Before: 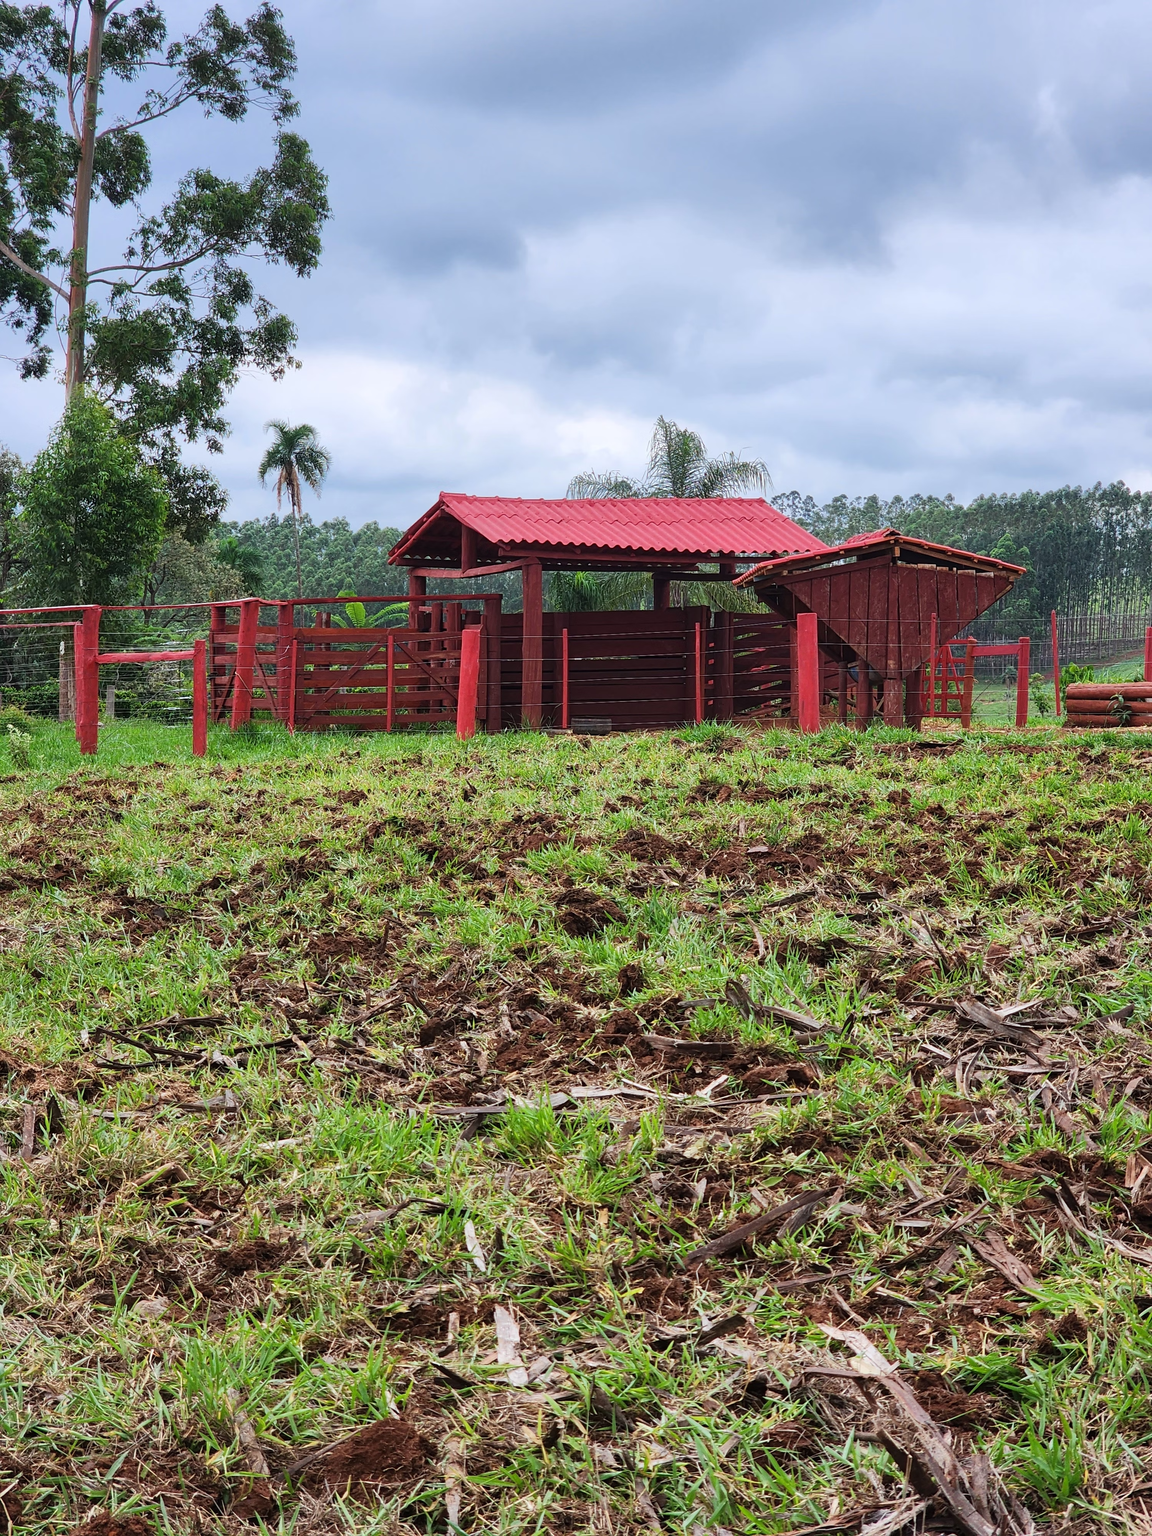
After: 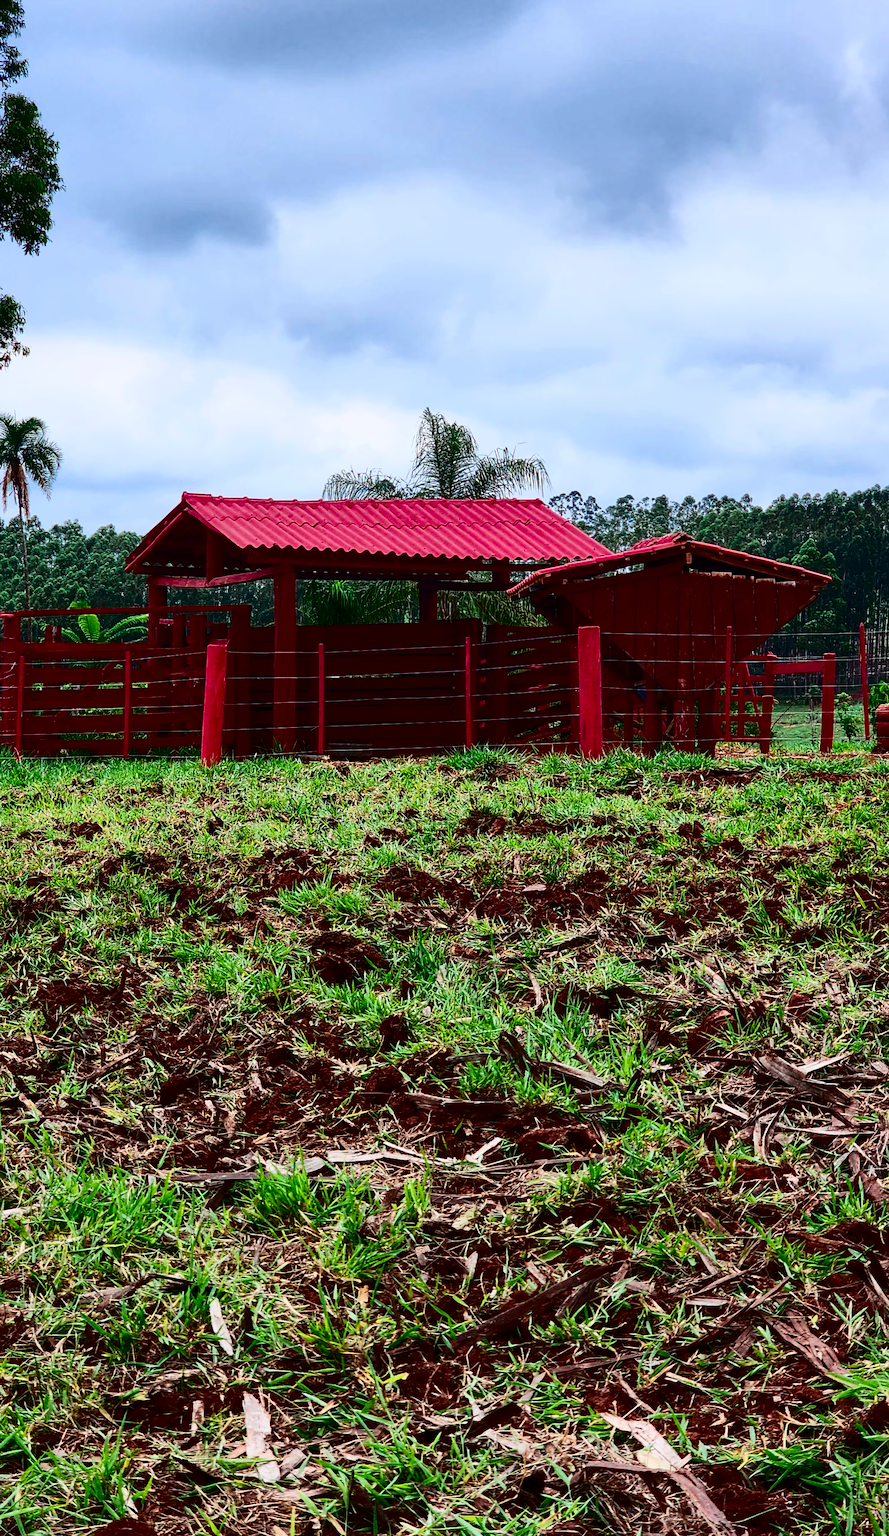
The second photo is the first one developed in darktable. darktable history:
crop and rotate: left 23.921%, top 3.123%, right 6.29%, bottom 6.528%
contrast brightness saturation: contrast 0.186, brightness -0.244, saturation 0.113
tone curve: curves: ch0 [(0, 0) (0.059, 0.027) (0.178, 0.105) (0.292, 0.233) (0.485, 0.472) (0.837, 0.887) (1, 0.983)]; ch1 [(0, 0) (0.23, 0.166) (0.34, 0.298) (0.371, 0.334) (0.435, 0.413) (0.477, 0.469) (0.499, 0.498) (0.534, 0.551) (0.56, 0.585) (0.754, 0.801) (1, 1)]; ch2 [(0, 0) (0.431, 0.414) (0.498, 0.503) (0.524, 0.531) (0.568, 0.567) (0.6, 0.597) (0.65, 0.651) (0.752, 0.764) (1, 1)], color space Lab, independent channels, preserve colors none
